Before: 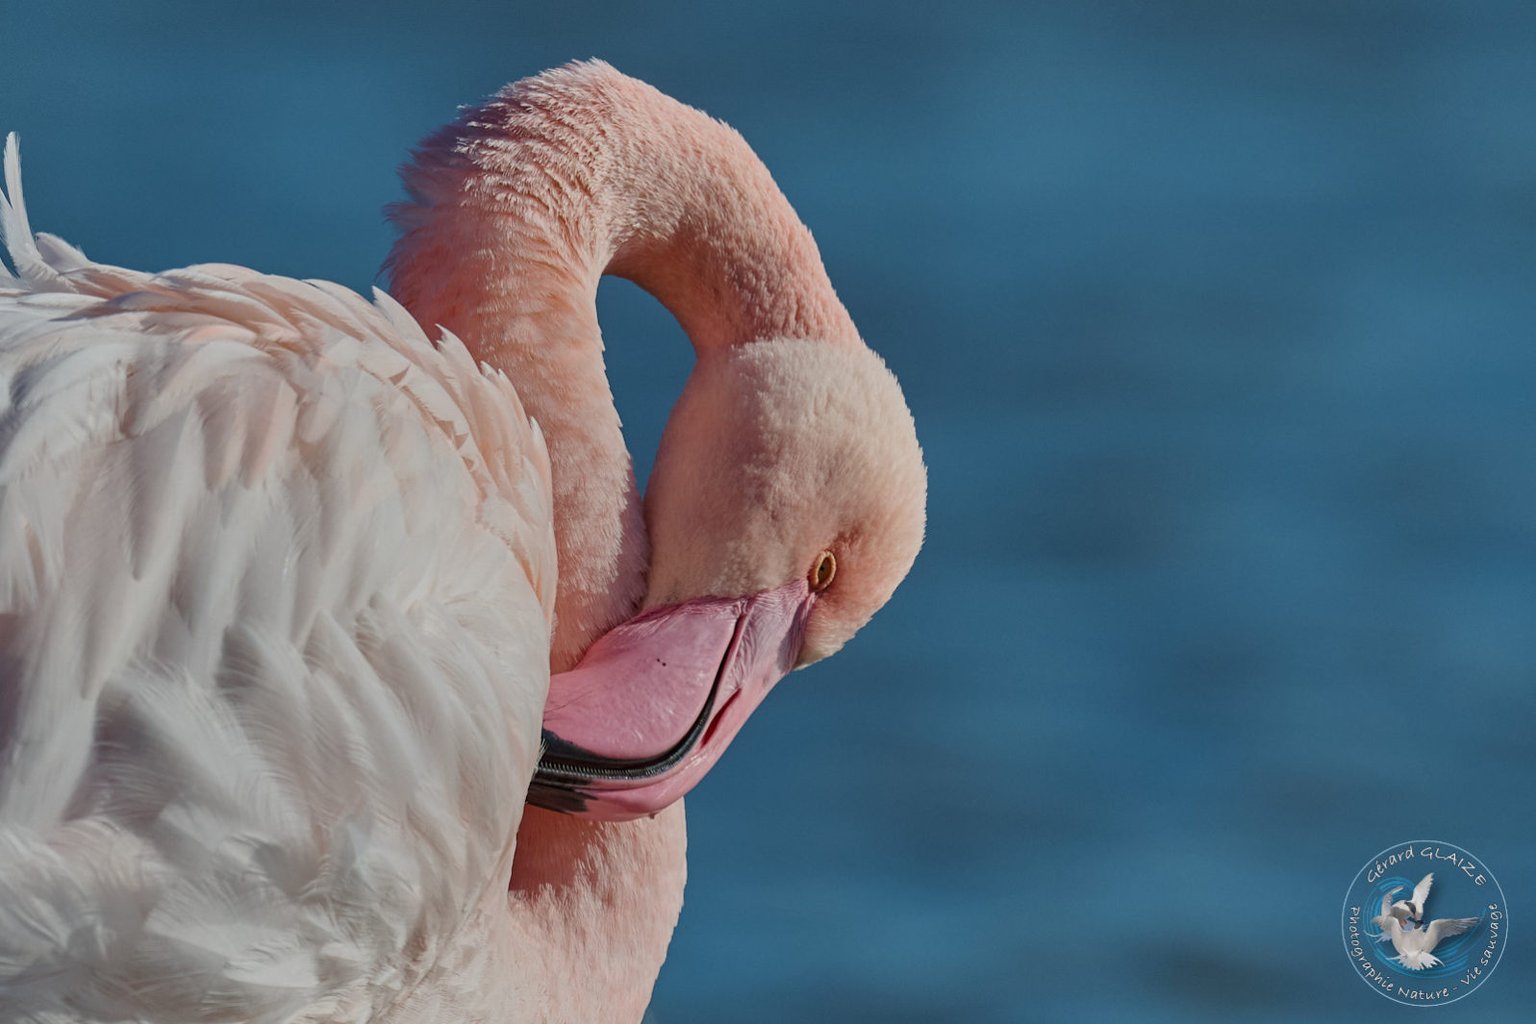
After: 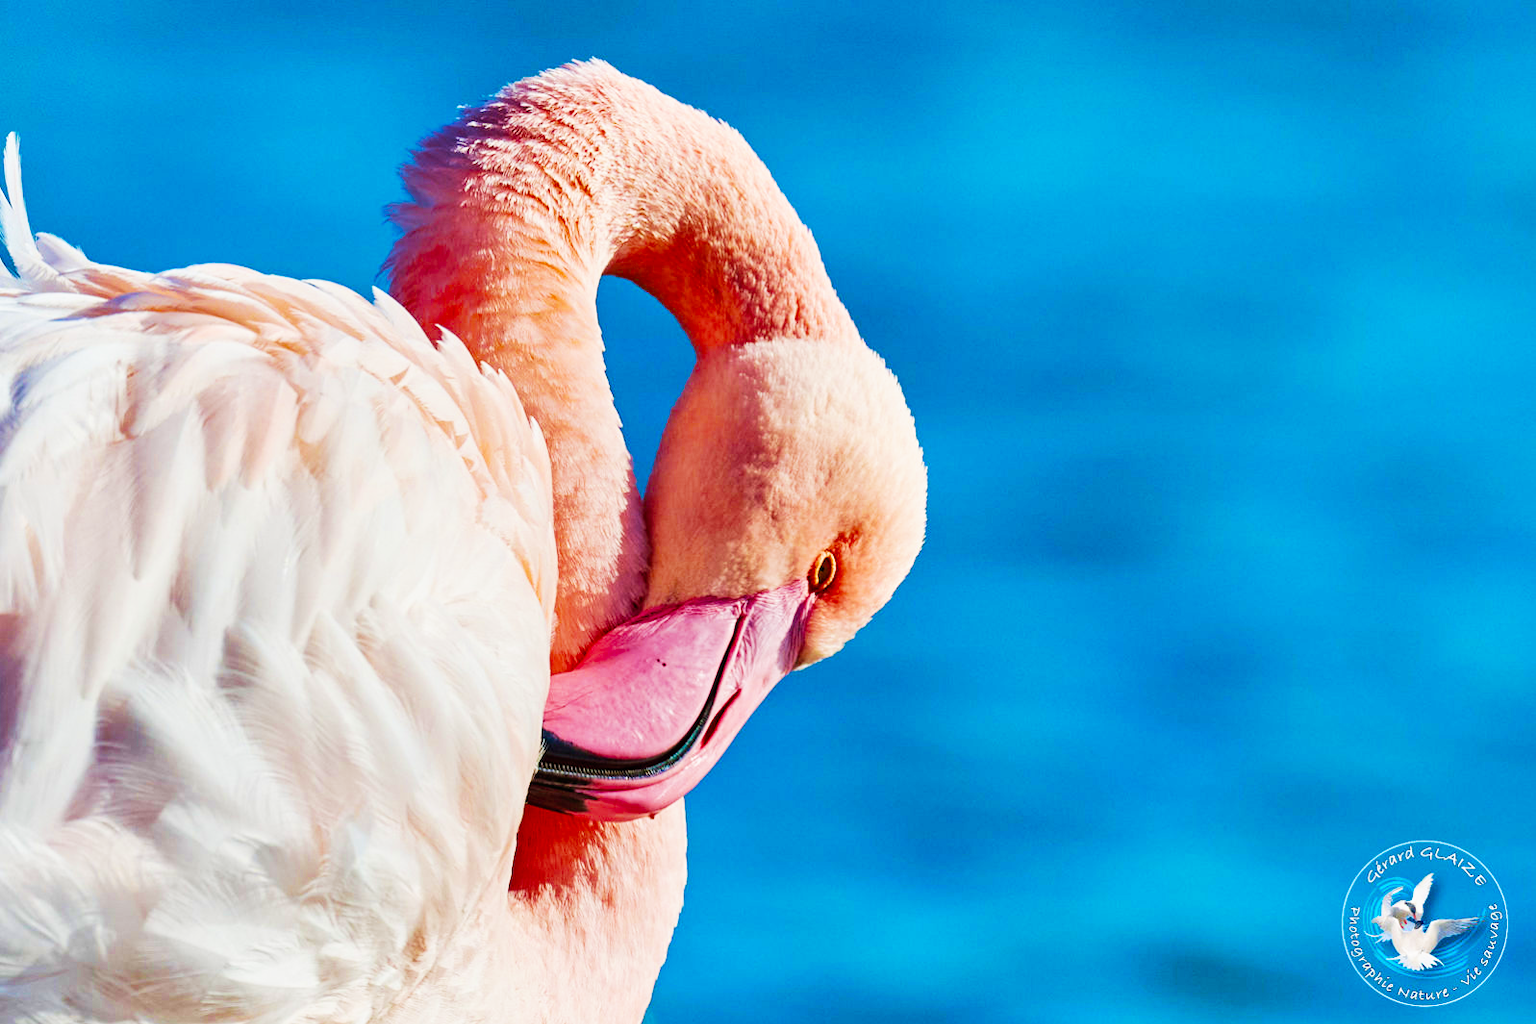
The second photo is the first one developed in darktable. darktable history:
velvia: strength 40%
color balance rgb: perceptual saturation grading › global saturation 35%, perceptual saturation grading › highlights -25%, perceptual saturation grading › shadows 50%
color zones: curves: ch0 [(0.068, 0.464) (0.25, 0.5) (0.48, 0.508) (0.75, 0.536) (0.886, 0.476) (0.967, 0.456)]; ch1 [(0.066, 0.456) (0.25, 0.5) (0.616, 0.508) (0.746, 0.56) (0.934, 0.444)]
base curve: curves: ch0 [(0, 0) (0.007, 0.004) (0.027, 0.03) (0.046, 0.07) (0.207, 0.54) (0.442, 0.872) (0.673, 0.972) (1, 1)], preserve colors none
